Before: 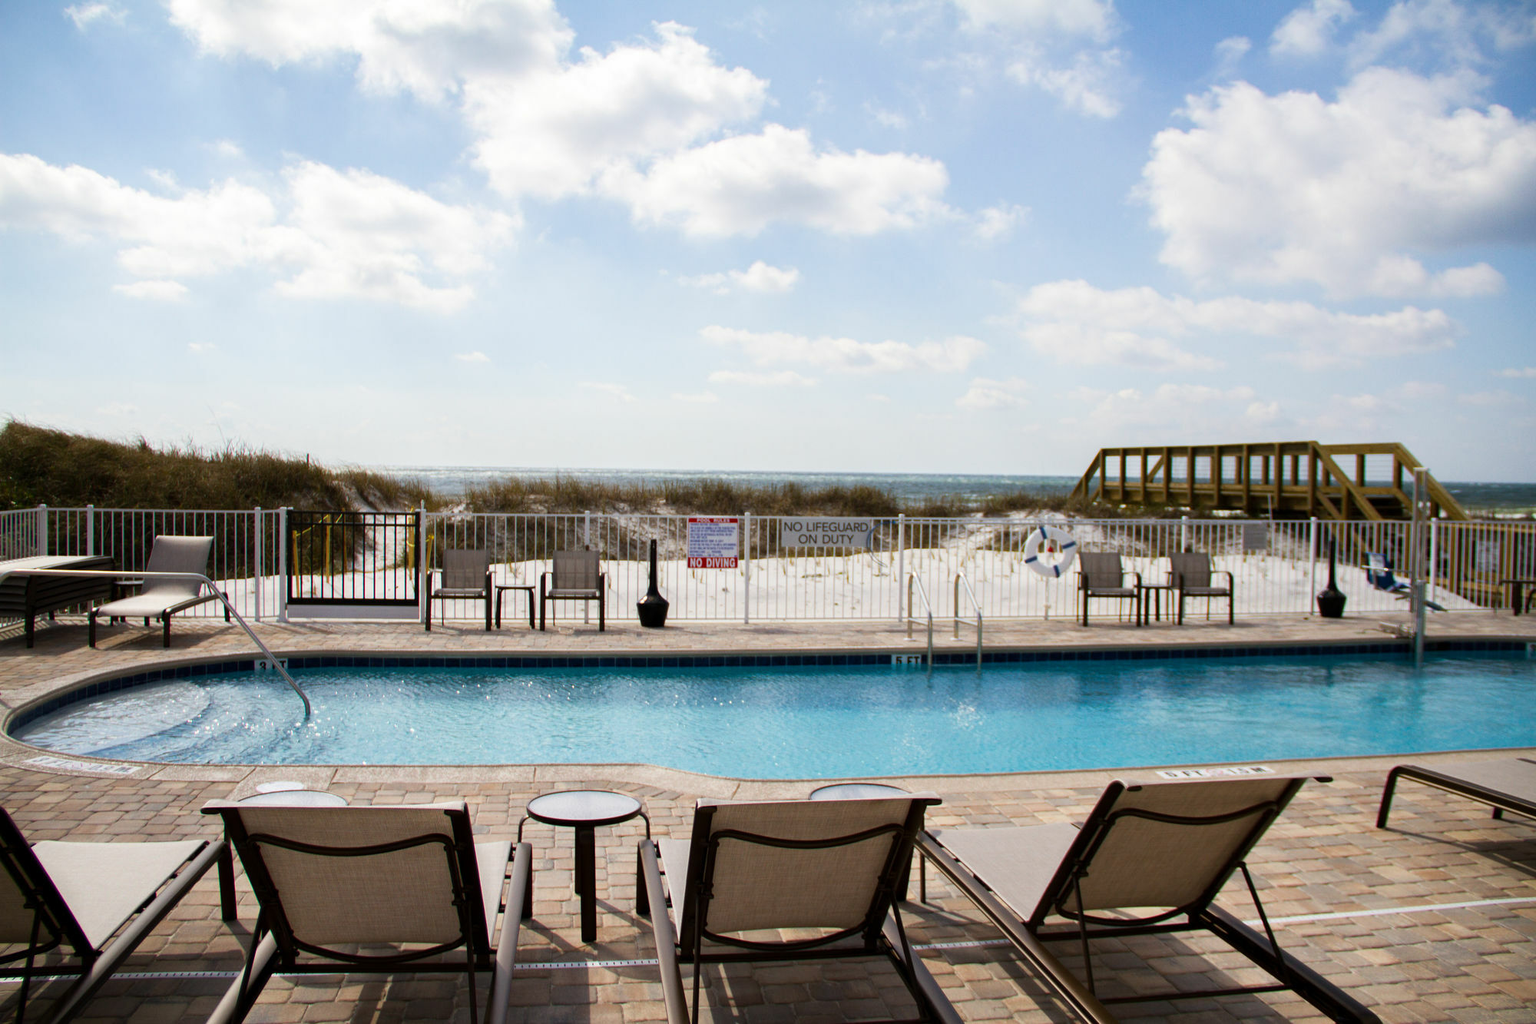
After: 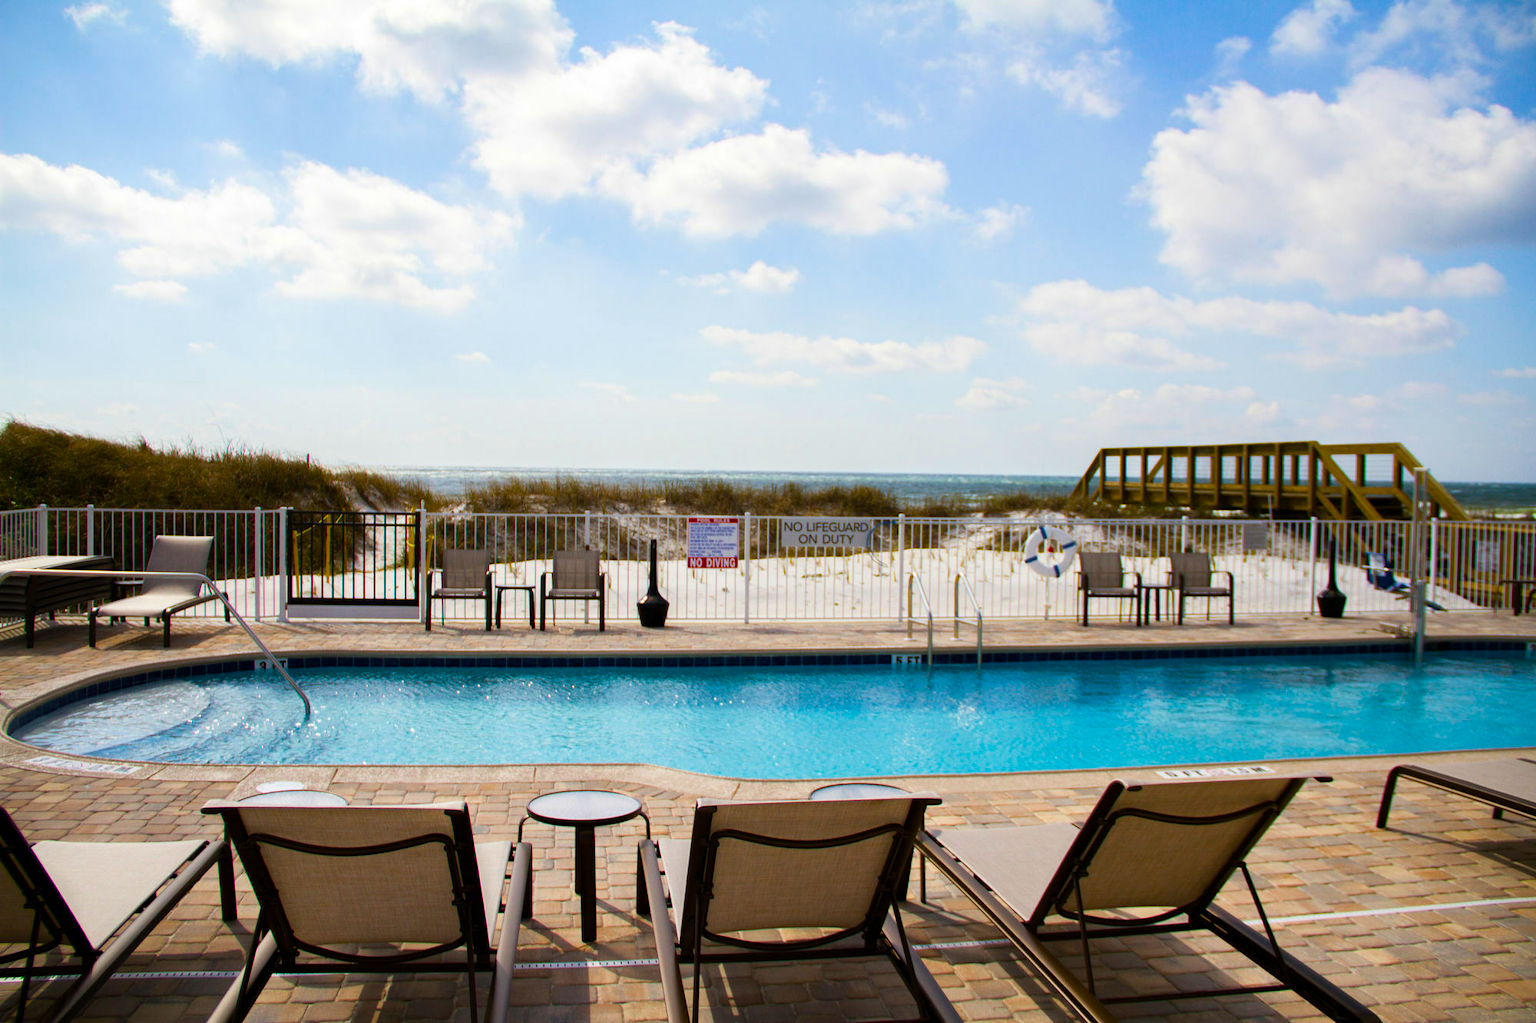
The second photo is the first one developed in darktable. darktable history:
tone equalizer: on, module defaults
color balance rgb: perceptual saturation grading › global saturation 30%, global vibrance 30%
